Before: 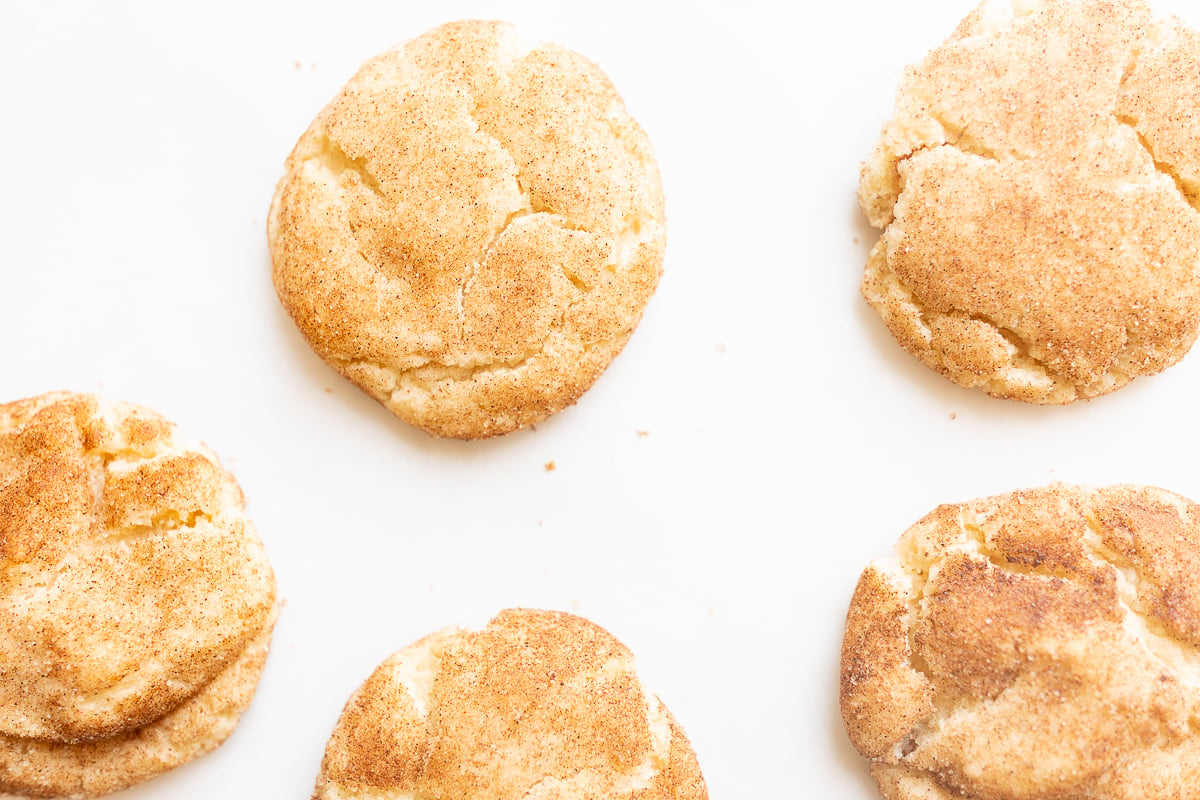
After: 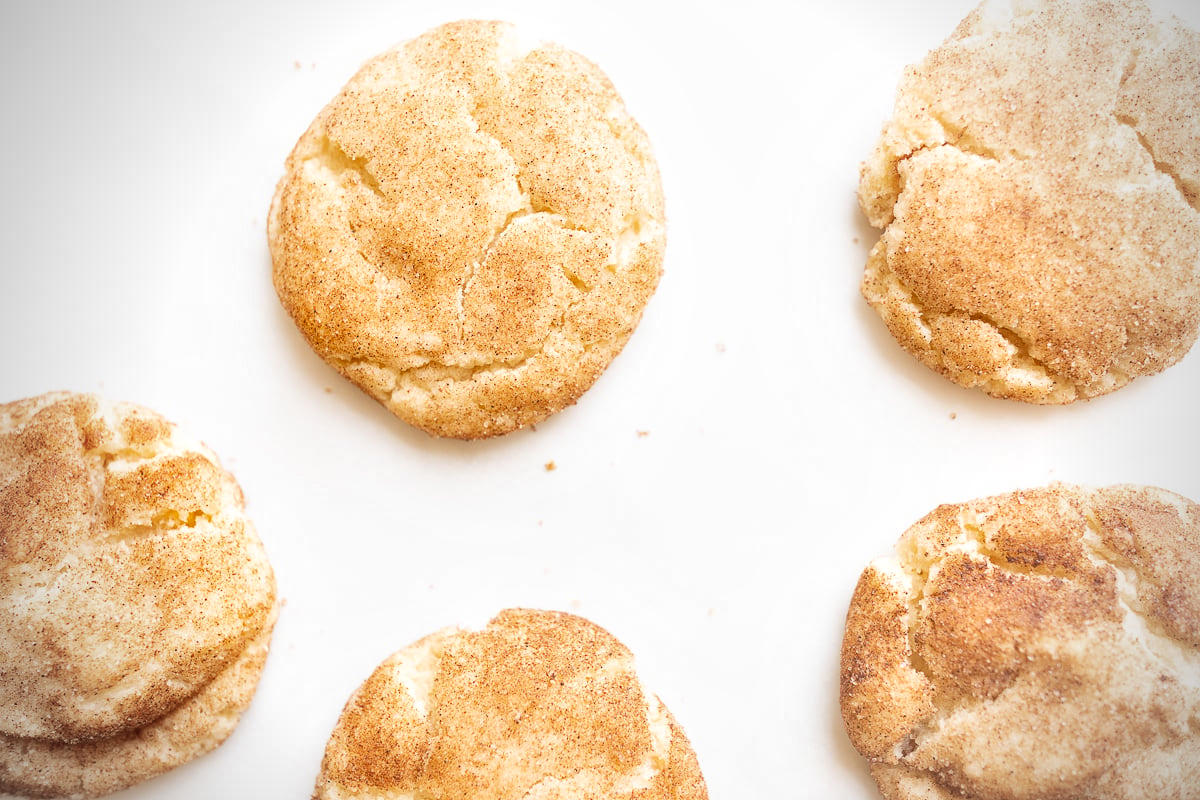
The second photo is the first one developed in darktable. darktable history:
vignetting: fall-off start 73.3%
local contrast: mode bilateral grid, contrast 25, coarseness 51, detail 121%, midtone range 0.2
